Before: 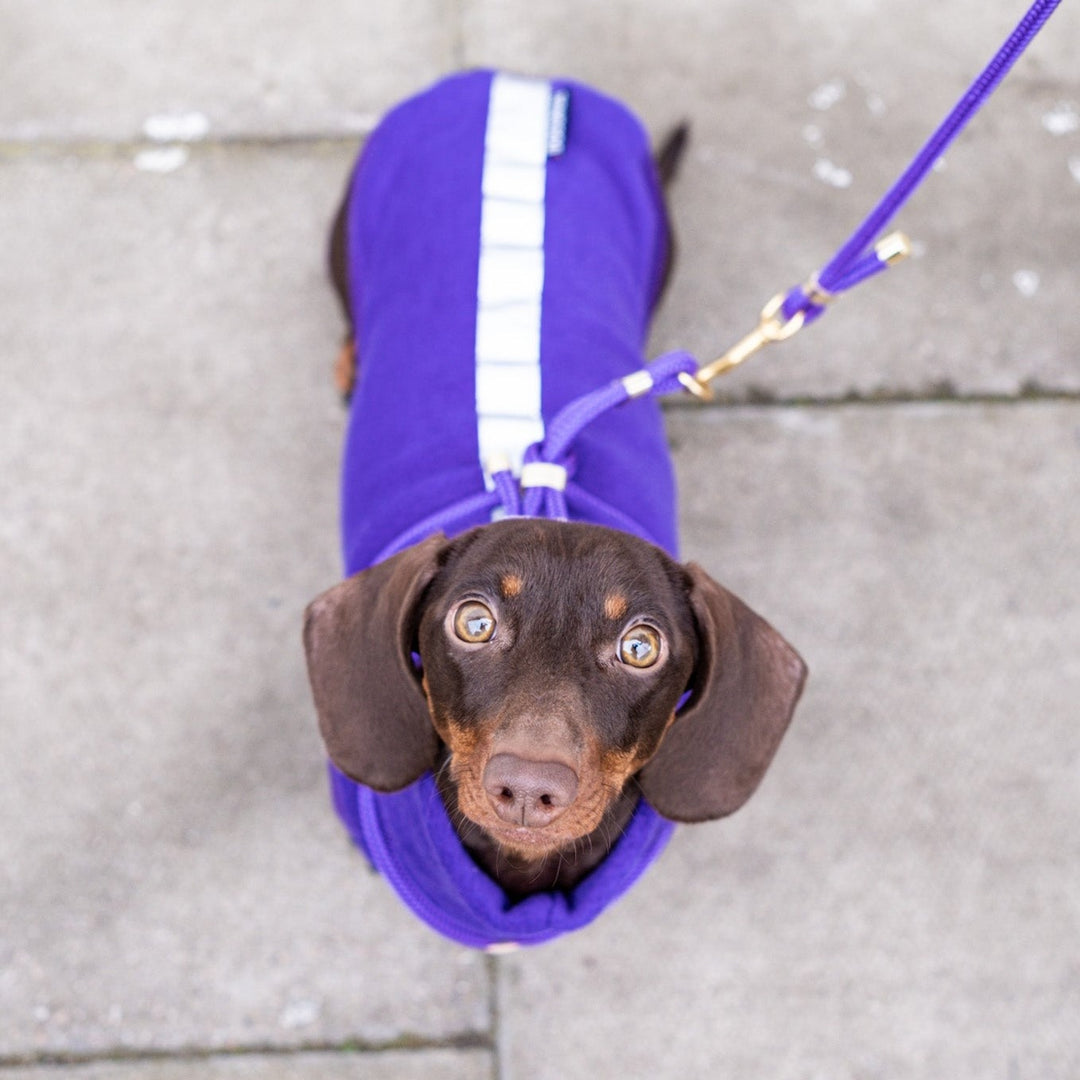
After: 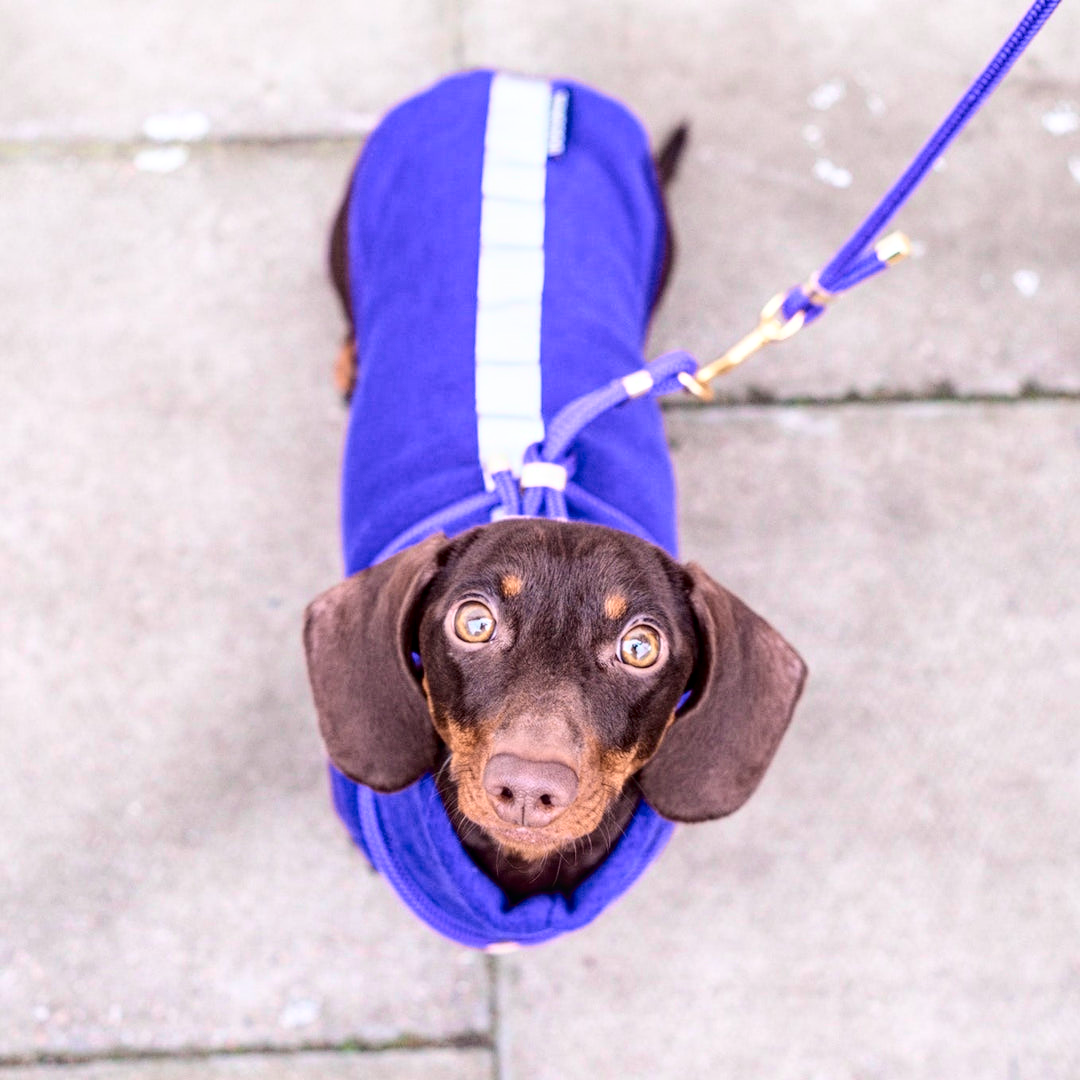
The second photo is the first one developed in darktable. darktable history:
tone curve: curves: ch0 [(0, 0.023) (0.087, 0.065) (0.184, 0.168) (0.45, 0.54) (0.57, 0.683) (0.722, 0.825) (0.877, 0.948) (1, 1)]; ch1 [(0, 0) (0.388, 0.369) (0.44, 0.44) (0.489, 0.481) (0.534, 0.561) (0.657, 0.659) (1, 1)]; ch2 [(0, 0) (0.353, 0.317) (0.408, 0.427) (0.472, 0.46) (0.5, 0.496) (0.537, 0.534) (0.576, 0.592) (0.625, 0.631) (1, 1)], color space Lab, independent channels, preserve colors none
local contrast: on, module defaults
